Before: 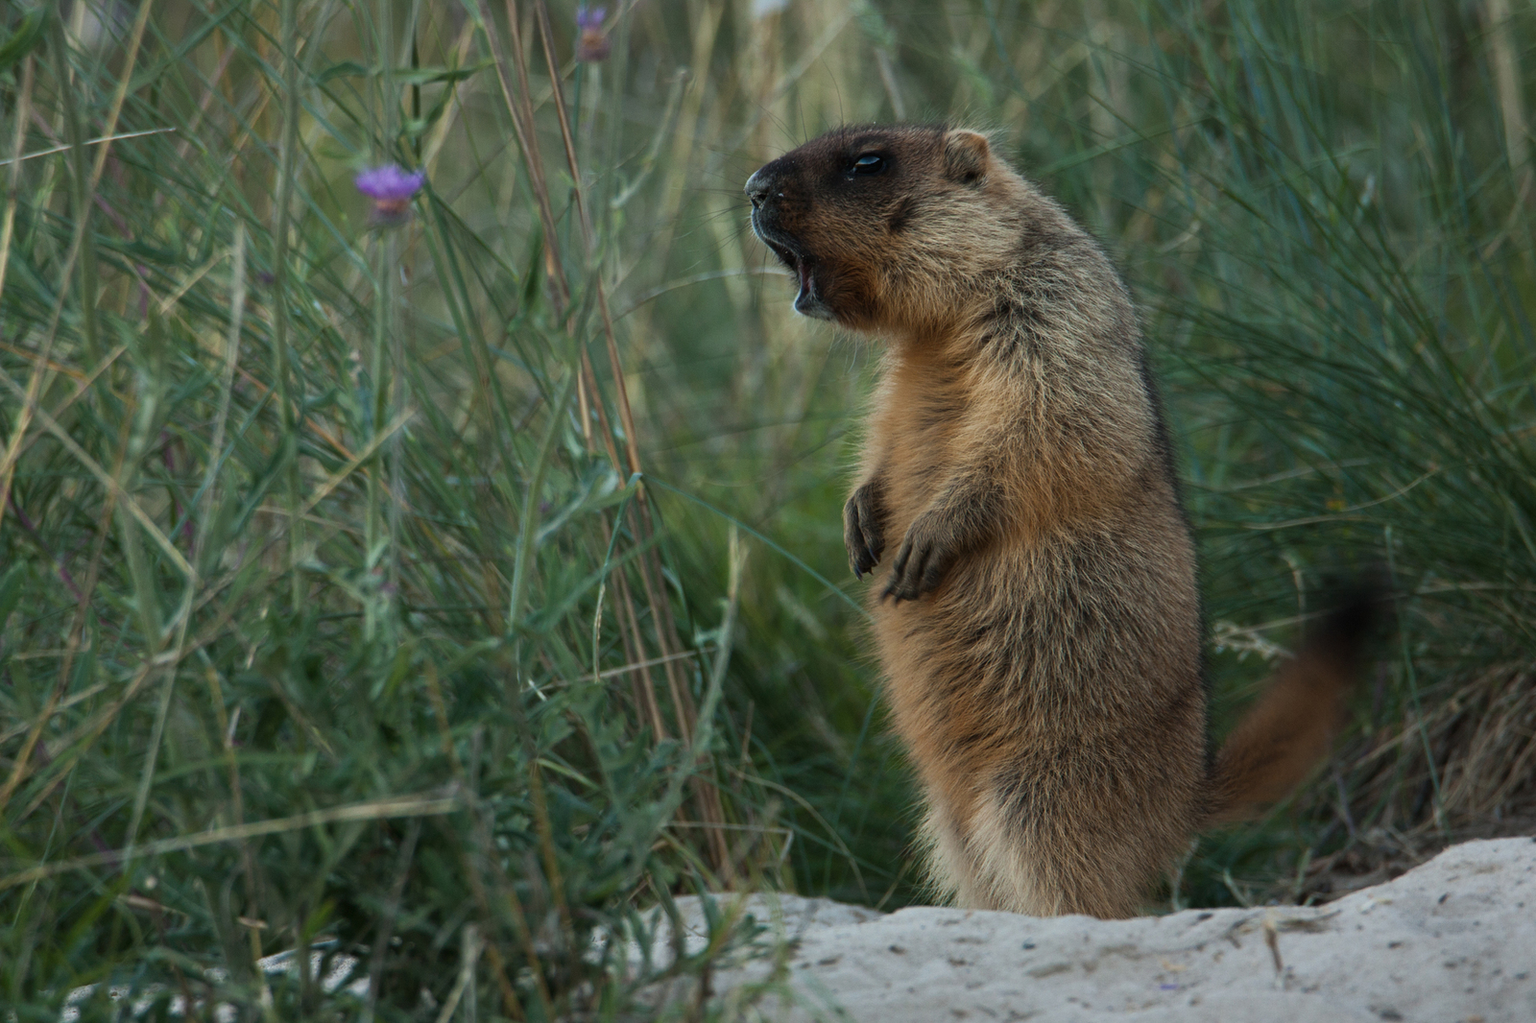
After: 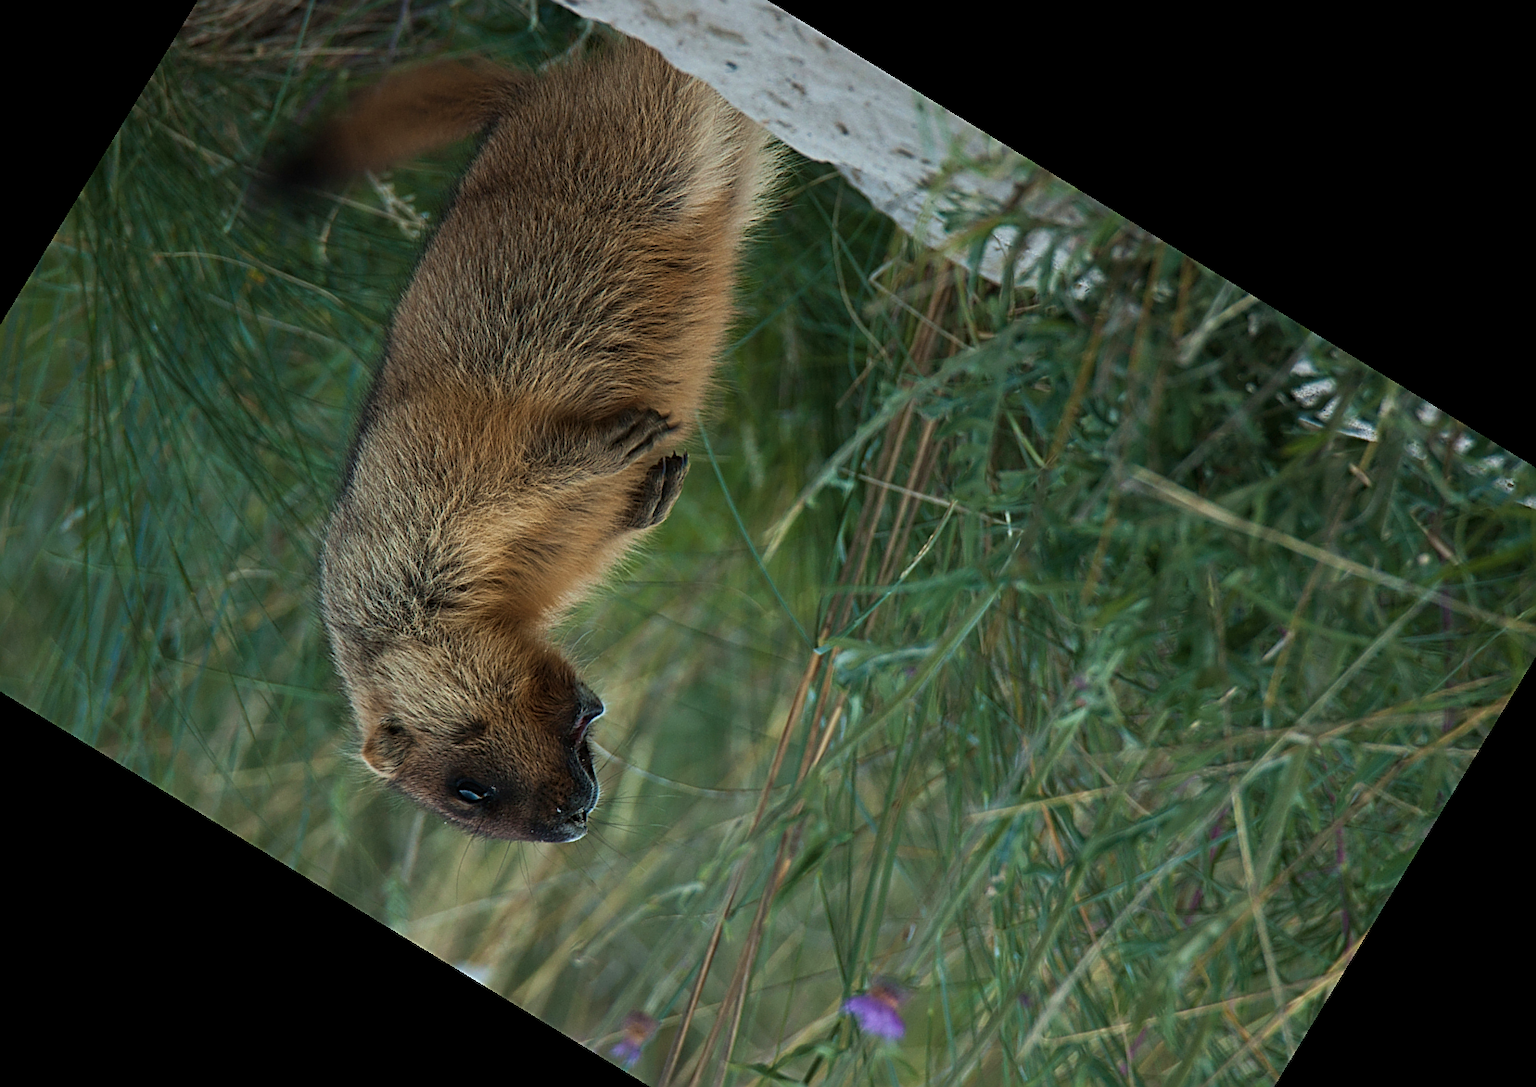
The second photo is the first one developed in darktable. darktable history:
velvia: on, module defaults
crop and rotate: angle 148.68°, left 9.111%, top 15.603%, right 4.588%, bottom 17.041%
sharpen: amount 0.75
